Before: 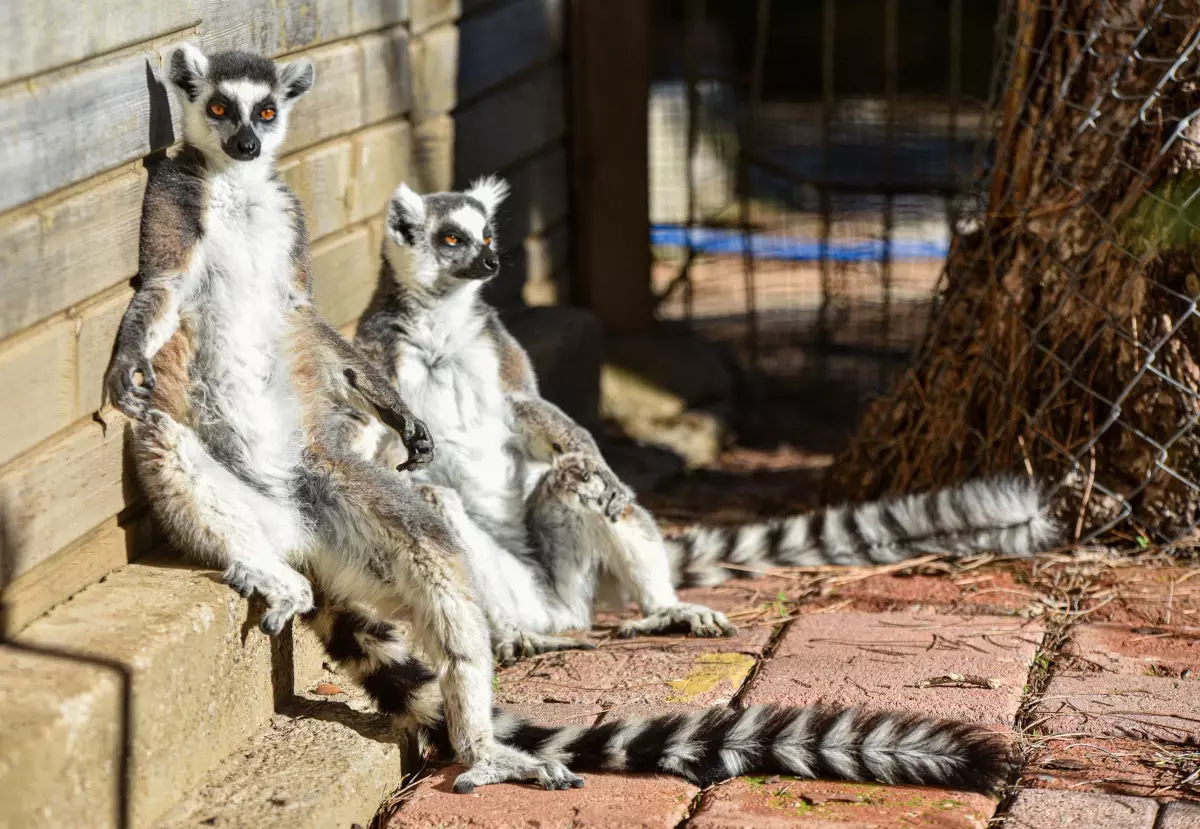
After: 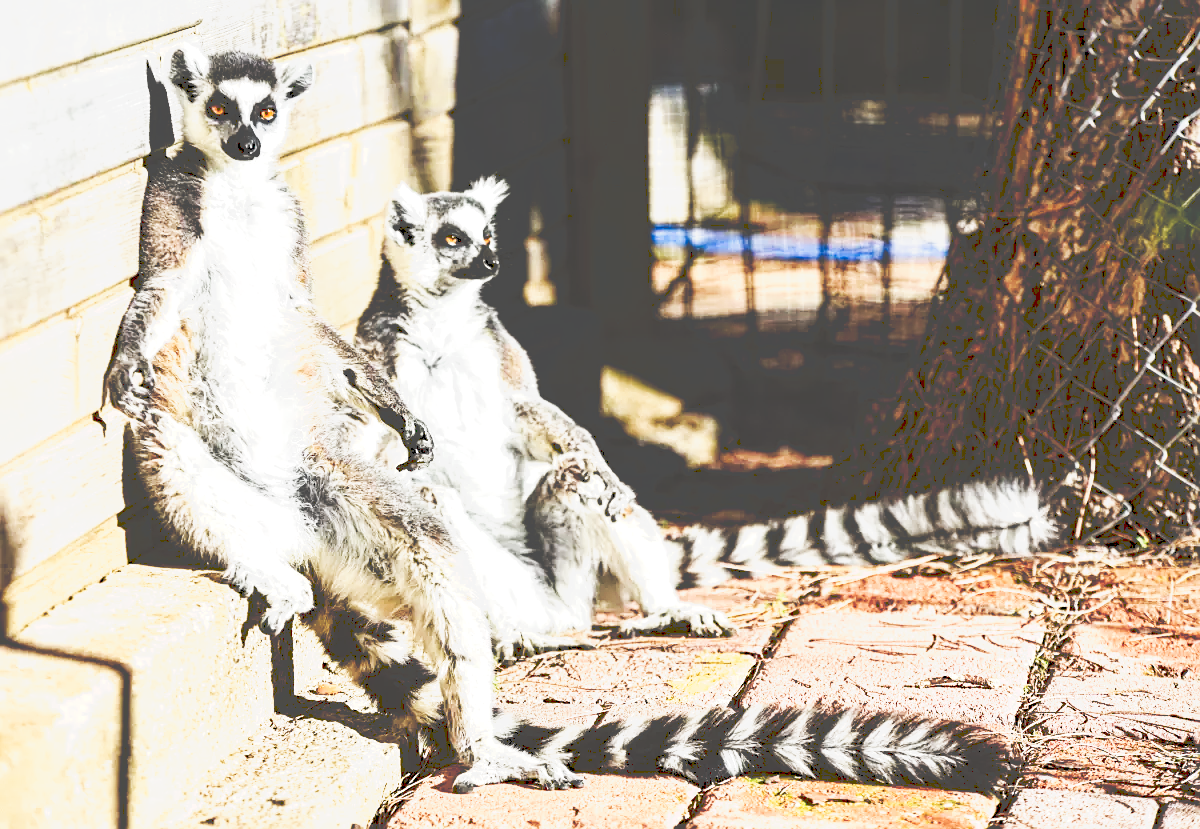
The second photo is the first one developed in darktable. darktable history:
tone curve: curves: ch0 [(0, 0) (0.003, 0.279) (0.011, 0.287) (0.025, 0.295) (0.044, 0.304) (0.069, 0.316) (0.1, 0.319) (0.136, 0.316) (0.177, 0.32) (0.224, 0.359) (0.277, 0.421) (0.335, 0.511) (0.399, 0.639) (0.468, 0.734) (0.543, 0.827) (0.623, 0.89) (0.709, 0.944) (0.801, 0.965) (0.898, 0.968) (1, 1)], preserve colors none
sharpen: on, module defaults
tone equalizer: -8 EV -0.001 EV, -7 EV 0.001 EV, -6 EV -0.002 EV, -5 EV -0.003 EV, -4 EV -0.062 EV, -3 EV -0.222 EV, -2 EV -0.267 EV, -1 EV 0.105 EV, +0 EV 0.303 EV
